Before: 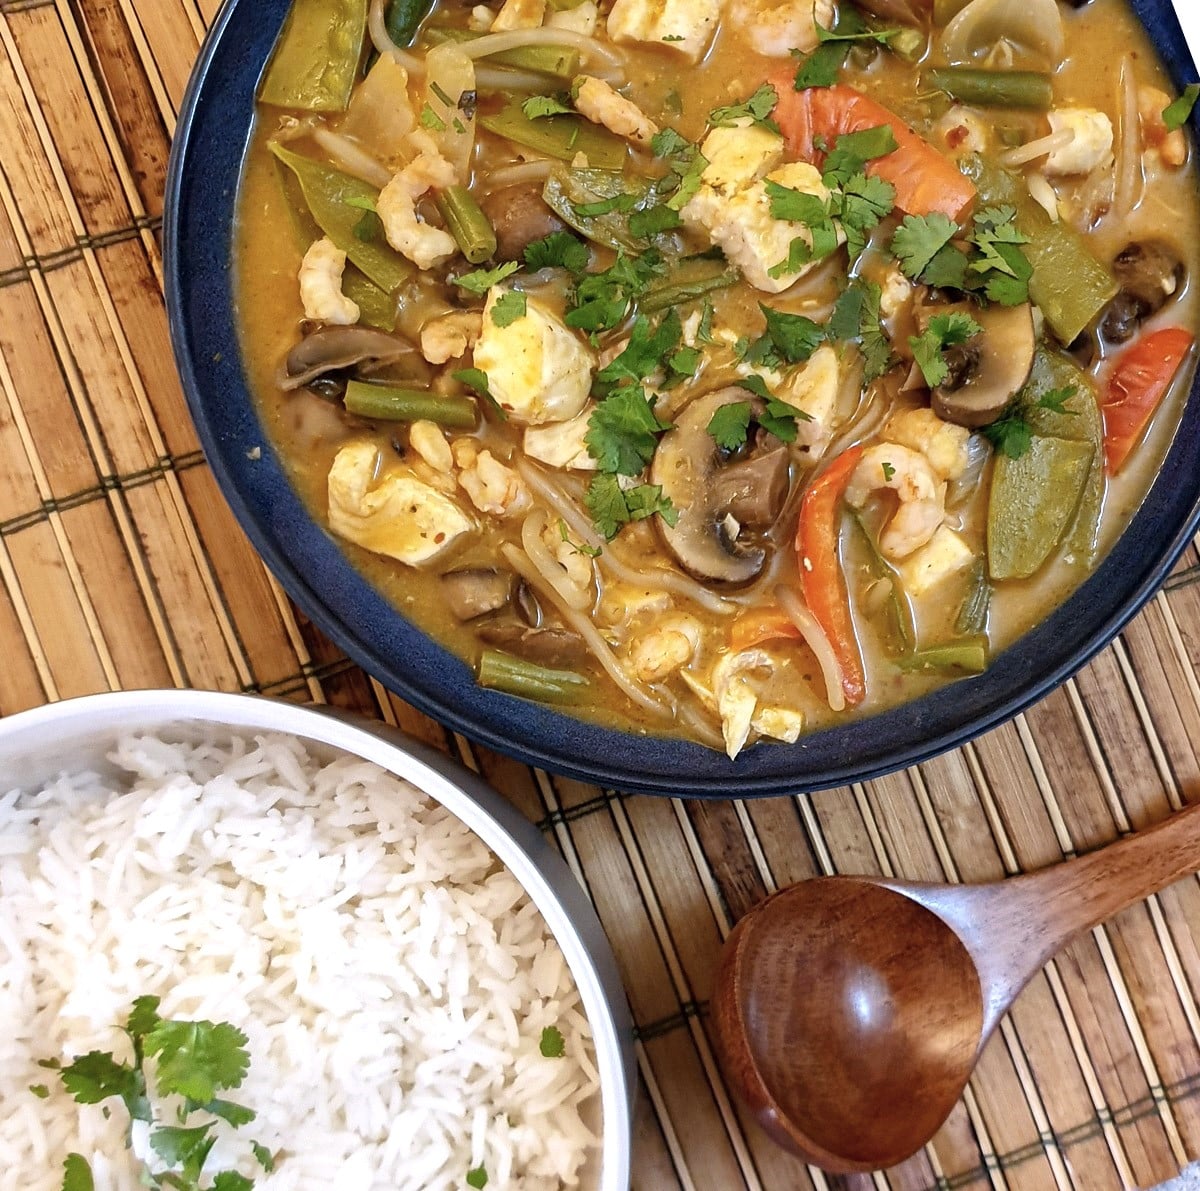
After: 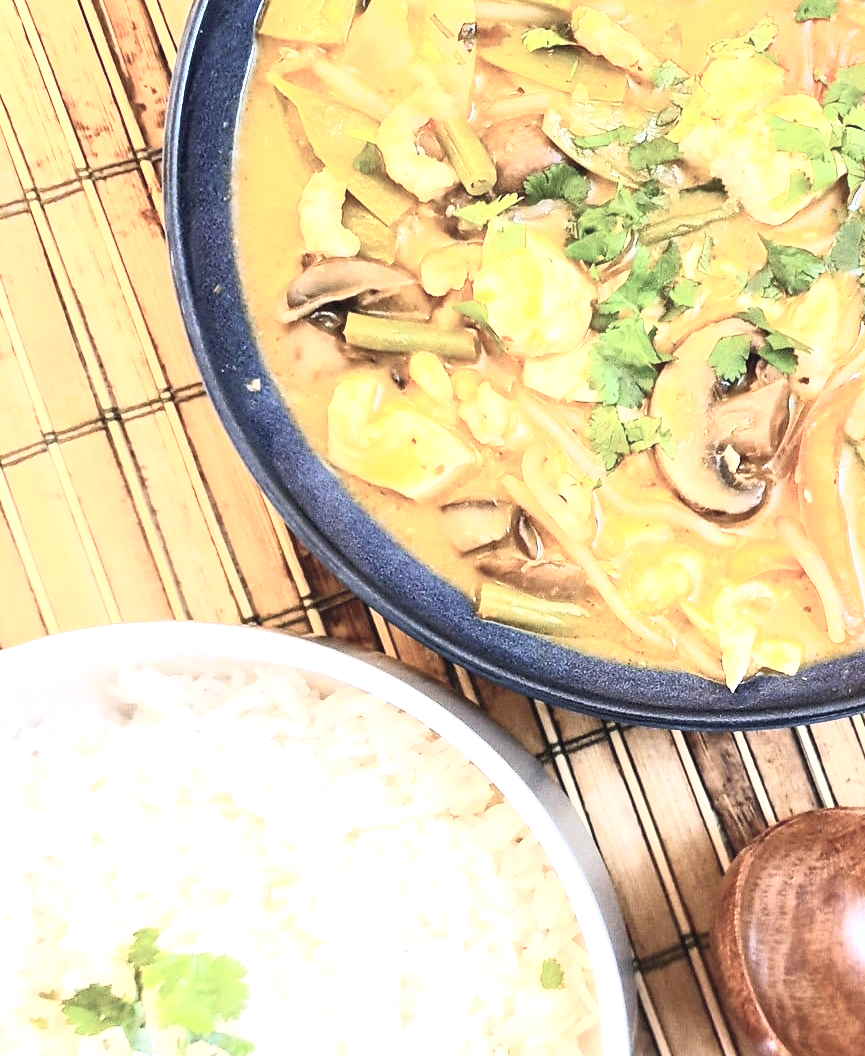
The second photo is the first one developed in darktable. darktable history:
crop: top 5.758%, right 27.888%, bottom 5.501%
exposure: black level correction 0, exposure 1.186 EV, compensate highlight preservation false
contrast brightness saturation: contrast 0.446, brightness 0.552, saturation -0.198
